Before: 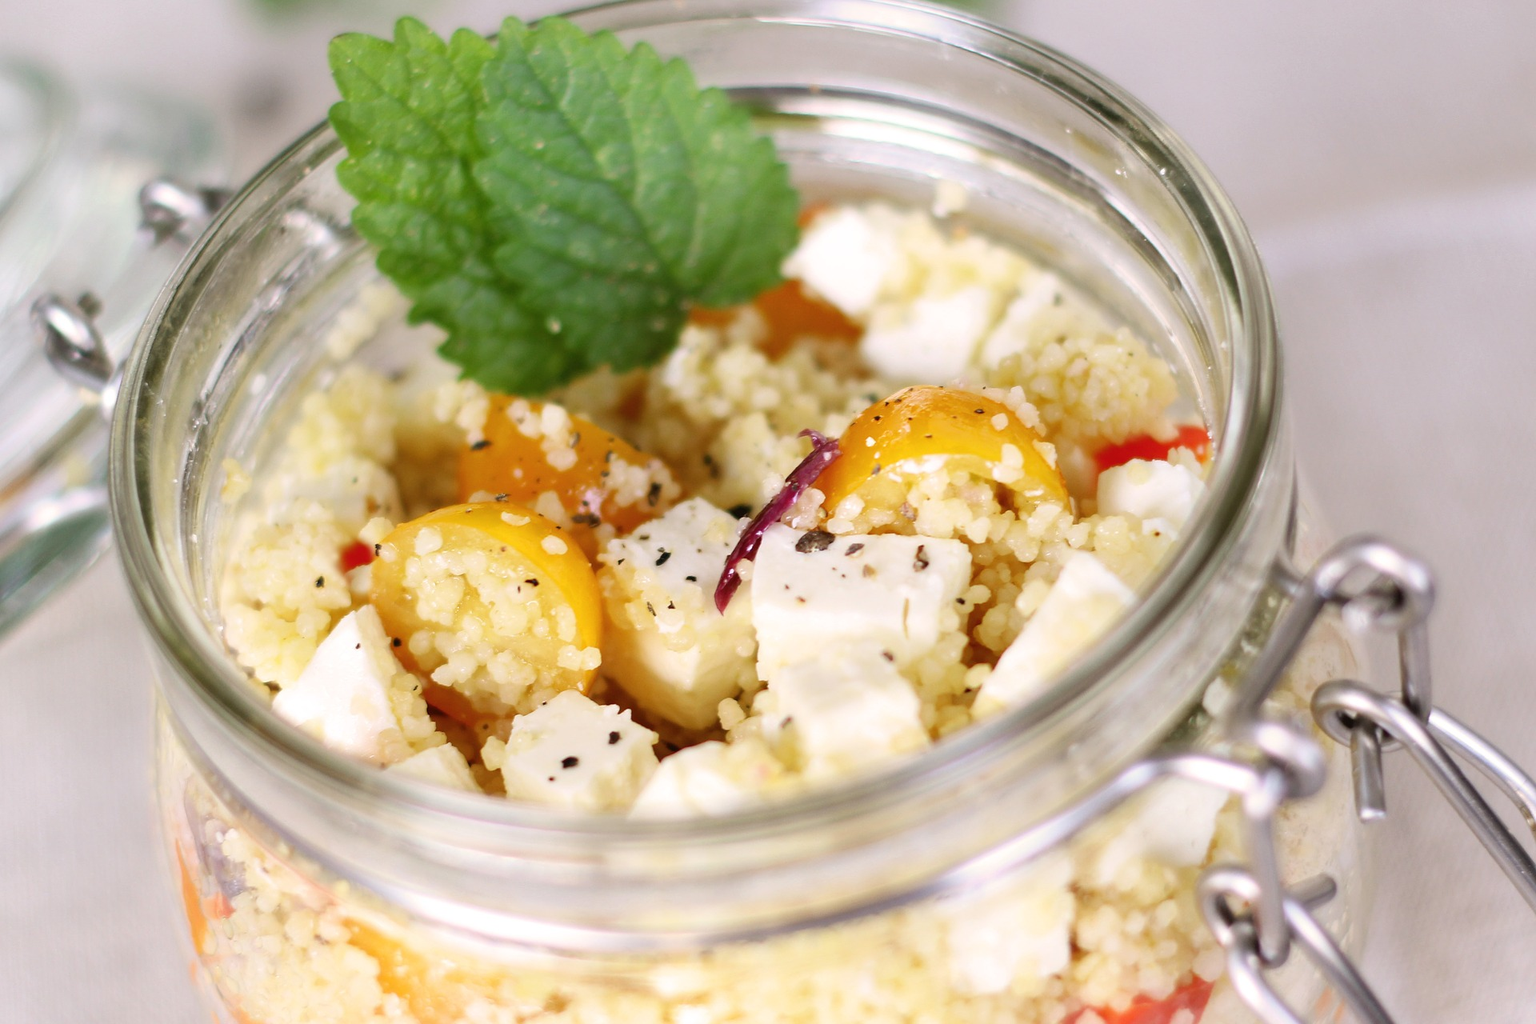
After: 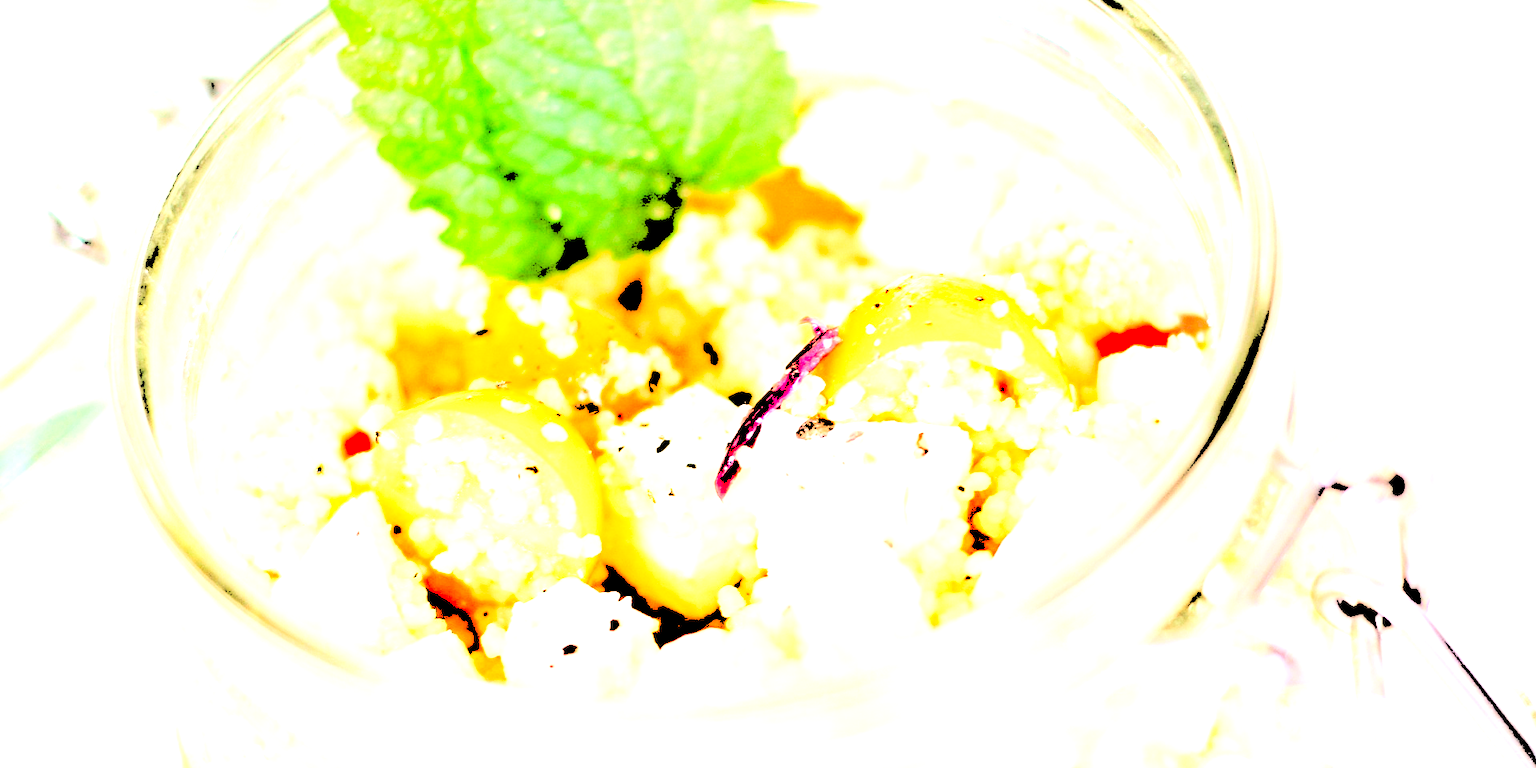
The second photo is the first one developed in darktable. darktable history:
crop: top 11.031%, bottom 13.91%
tone equalizer: -8 EV -0.001 EV, -7 EV 0.002 EV, -6 EV -0.003 EV, -5 EV -0.01 EV, -4 EV -0.085 EV, -3 EV -0.198 EV, -2 EV -0.288 EV, -1 EV 0.099 EV, +0 EV 0.277 EV
levels: levels [0.246, 0.256, 0.506]
filmic rgb: black relative exposure -7.2 EV, white relative exposure 5.39 EV, hardness 3.02, preserve chrominance no, color science v5 (2021), iterations of high-quality reconstruction 0, contrast in shadows safe, contrast in highlights safe
